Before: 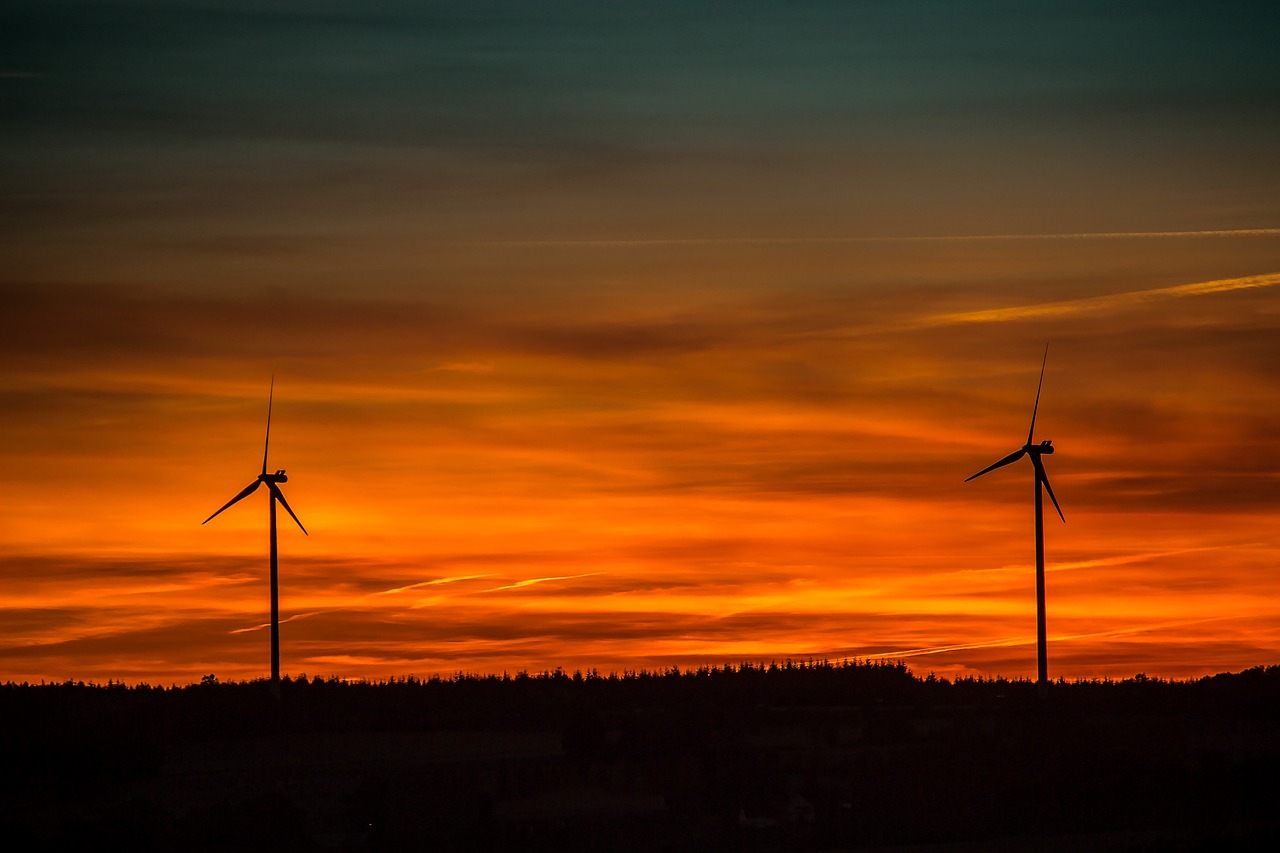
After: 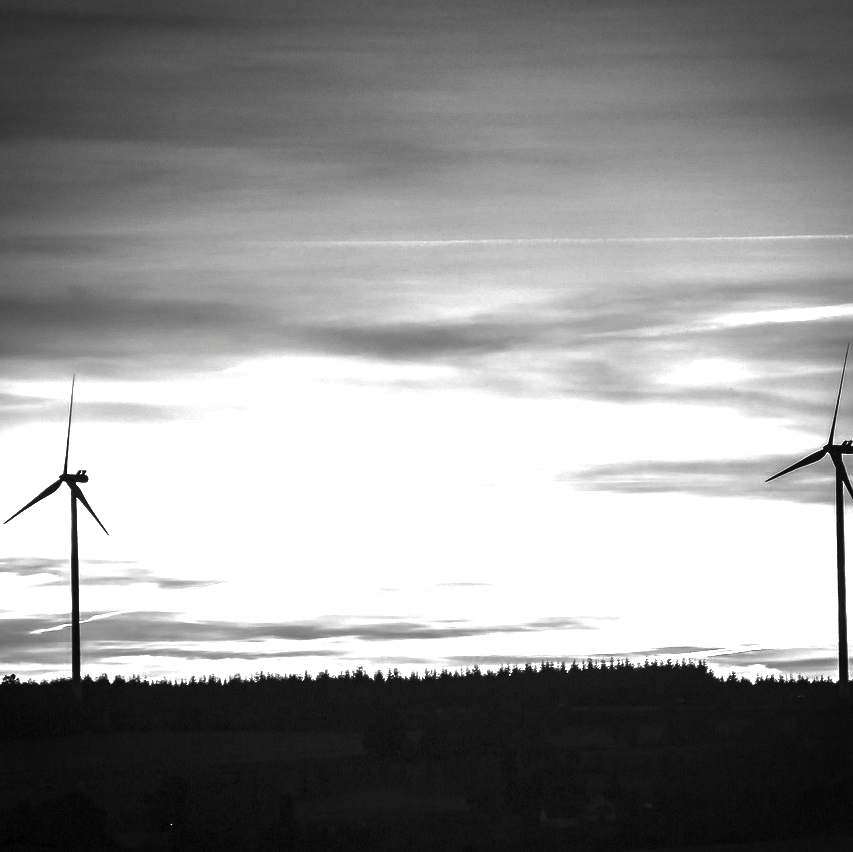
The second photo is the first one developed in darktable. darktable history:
contrast brightness saturation: contrast 0.537, brightness 0.472, saturation -0.996
crop and rotate: left 15.604%, right 17.736%
levels: levels [0, 0.281, 0.562]
color calibration: illuminant same as pipeline (D50), adaptation XYZ, x 0.347, y 0.359, temperature 5022.54 K
vignetting: fall-off start 71.5%, saturation -0.019
